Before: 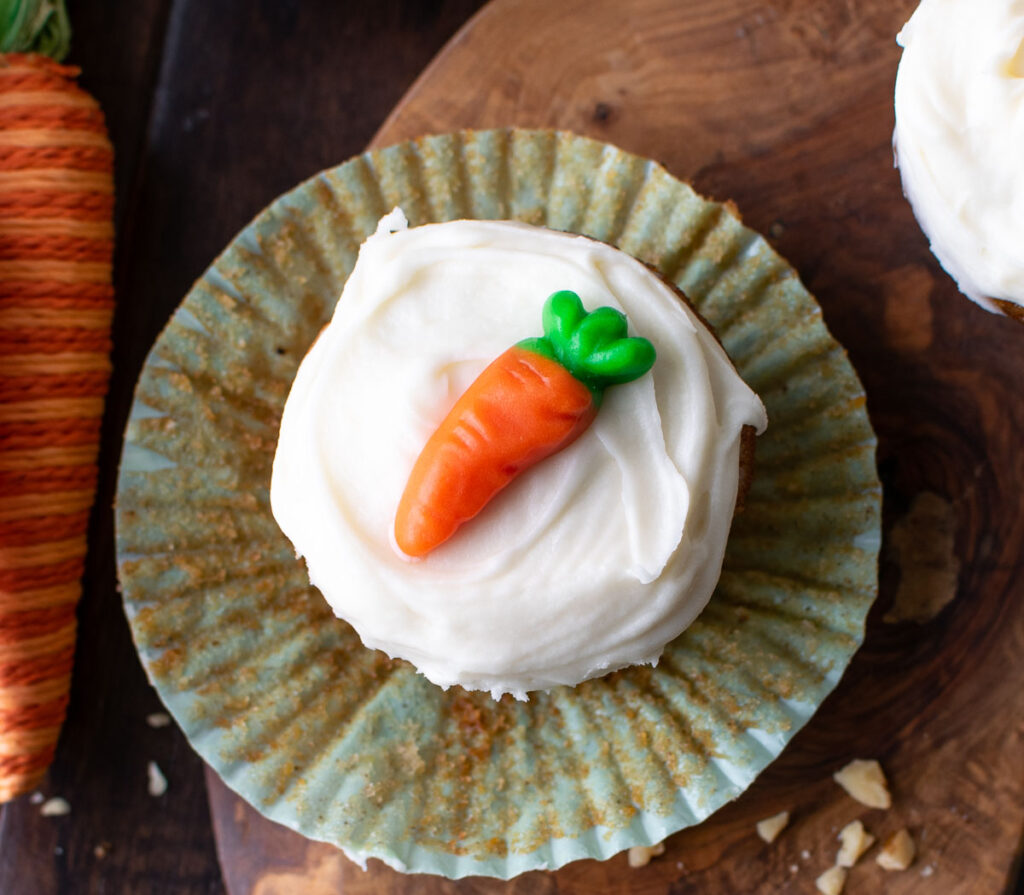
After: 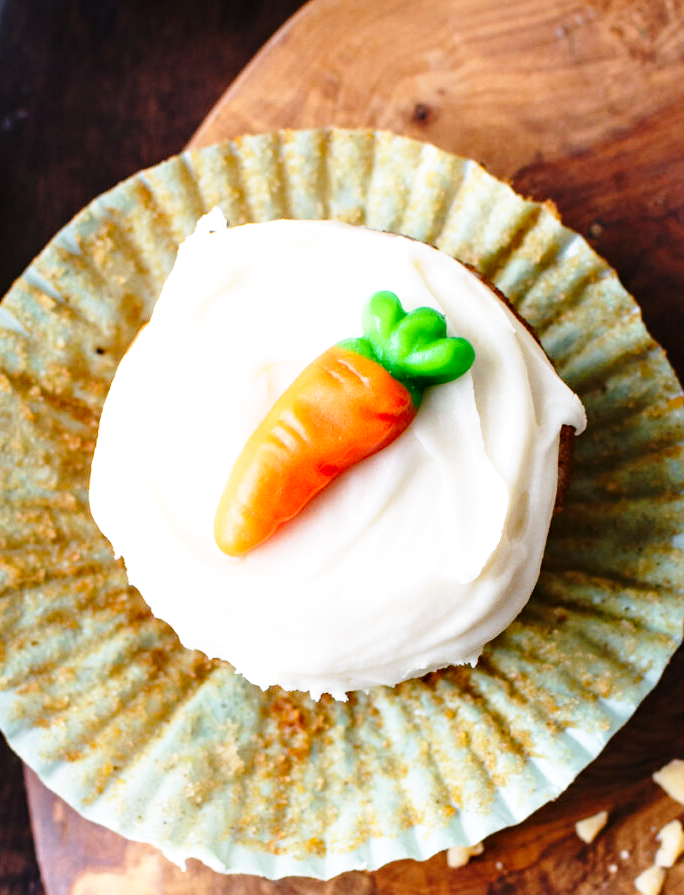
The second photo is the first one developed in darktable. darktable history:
crop and rotate: left 17.732%, right 15.423%
base curve: curves: ch0 [(0, 0) (0.028, 0.03) (0.105, 0.232) (0.387, 0.748) (0.754, 0.968) (1, 1)], fusion 1, exposure shift 0.576, preserve colors none
